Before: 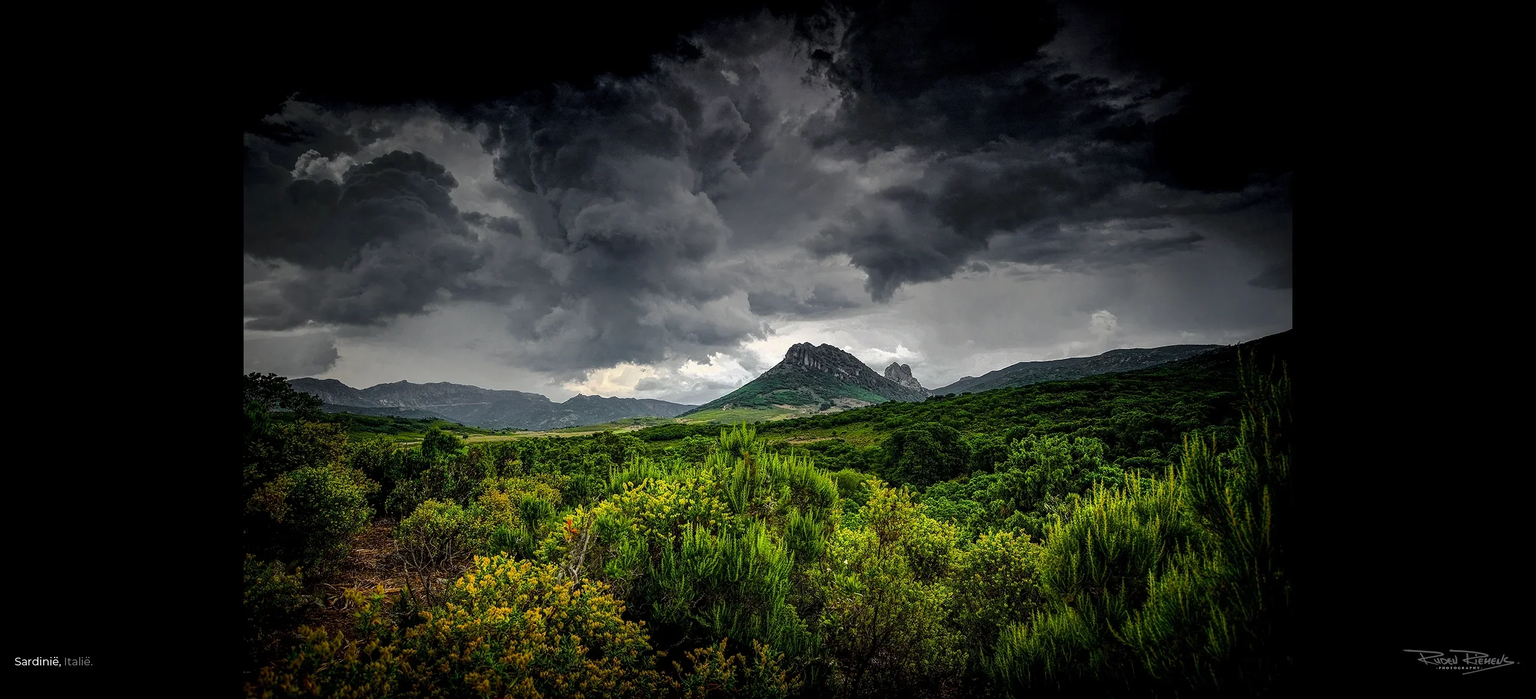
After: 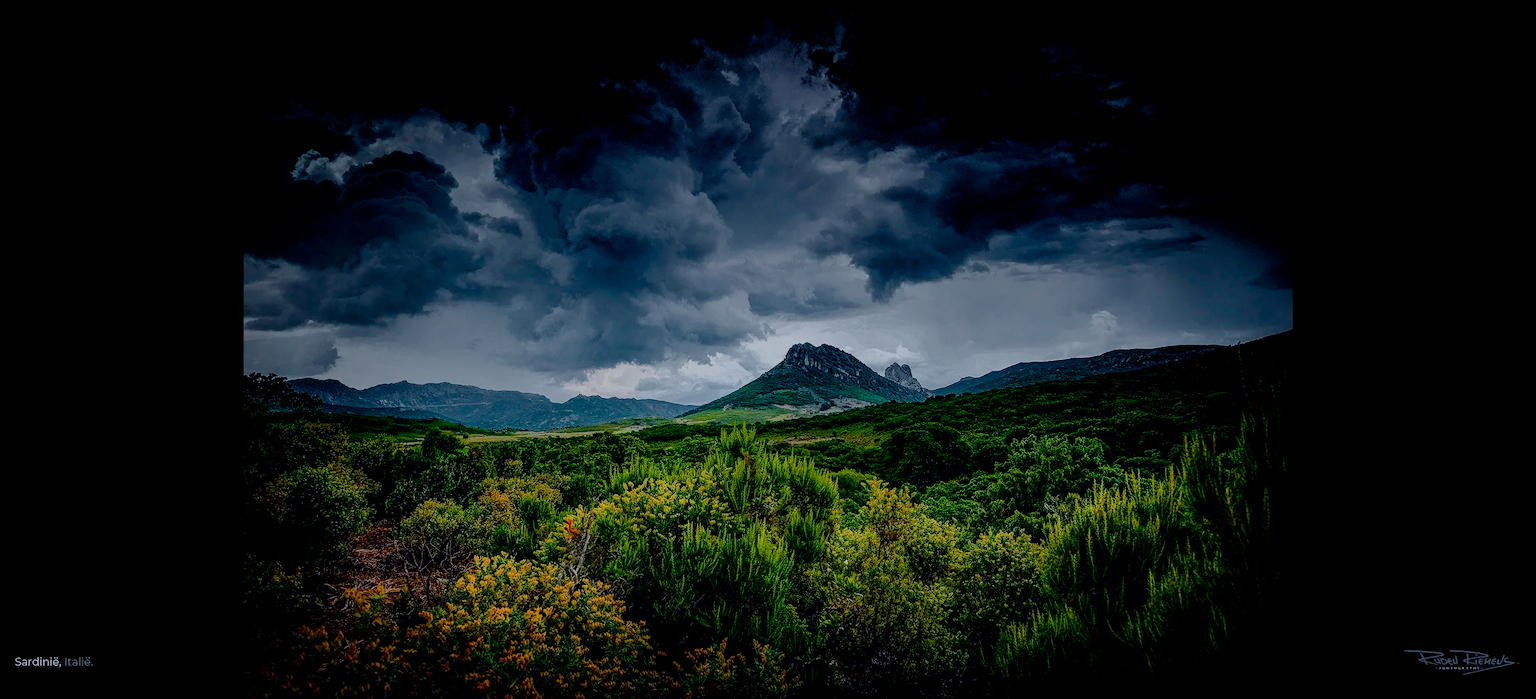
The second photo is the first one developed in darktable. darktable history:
filmic rgb: middle gray luminance 18%, black relative exposure -7.5 EV, white relative exposure 8.5 EV, threshold 6 EV, target black luminance 0%, hardness 2.23, latitude 18.37%, contrast 0.878, highlights saturation mix 5%, shadows ↔ highlights balance 10.15%, add noise in highlights 0, preserve chrominance no, color science v3 (2019), use custom middle-gray values true, iterations of high-quality reconstruction 0, contrast in highlights soft, enable highlight reconstruction true
color zones: curves: ch1 [(0.239, 0.552) (0.75, 0.5)]; ch2 [(0.25, 0.462) (0.749, 0.457)], mix 25.94%
color calibration: illuminant custom, x 0.39, y 0.392, temperature 3856.94 K
contrast brightness saturation: contrast 0.07, brightness -0.13, saturation 0.06
